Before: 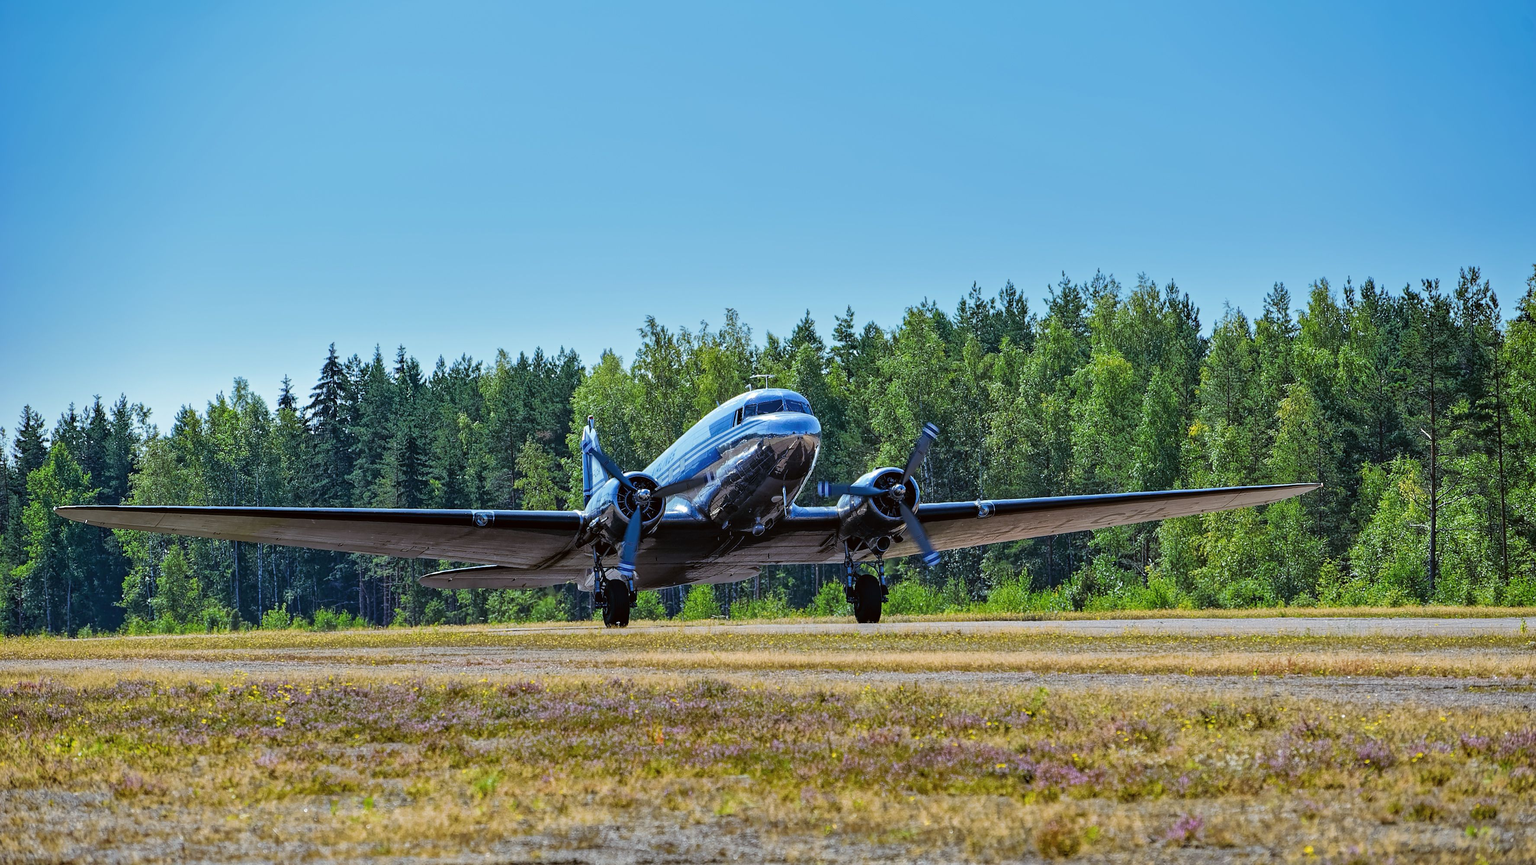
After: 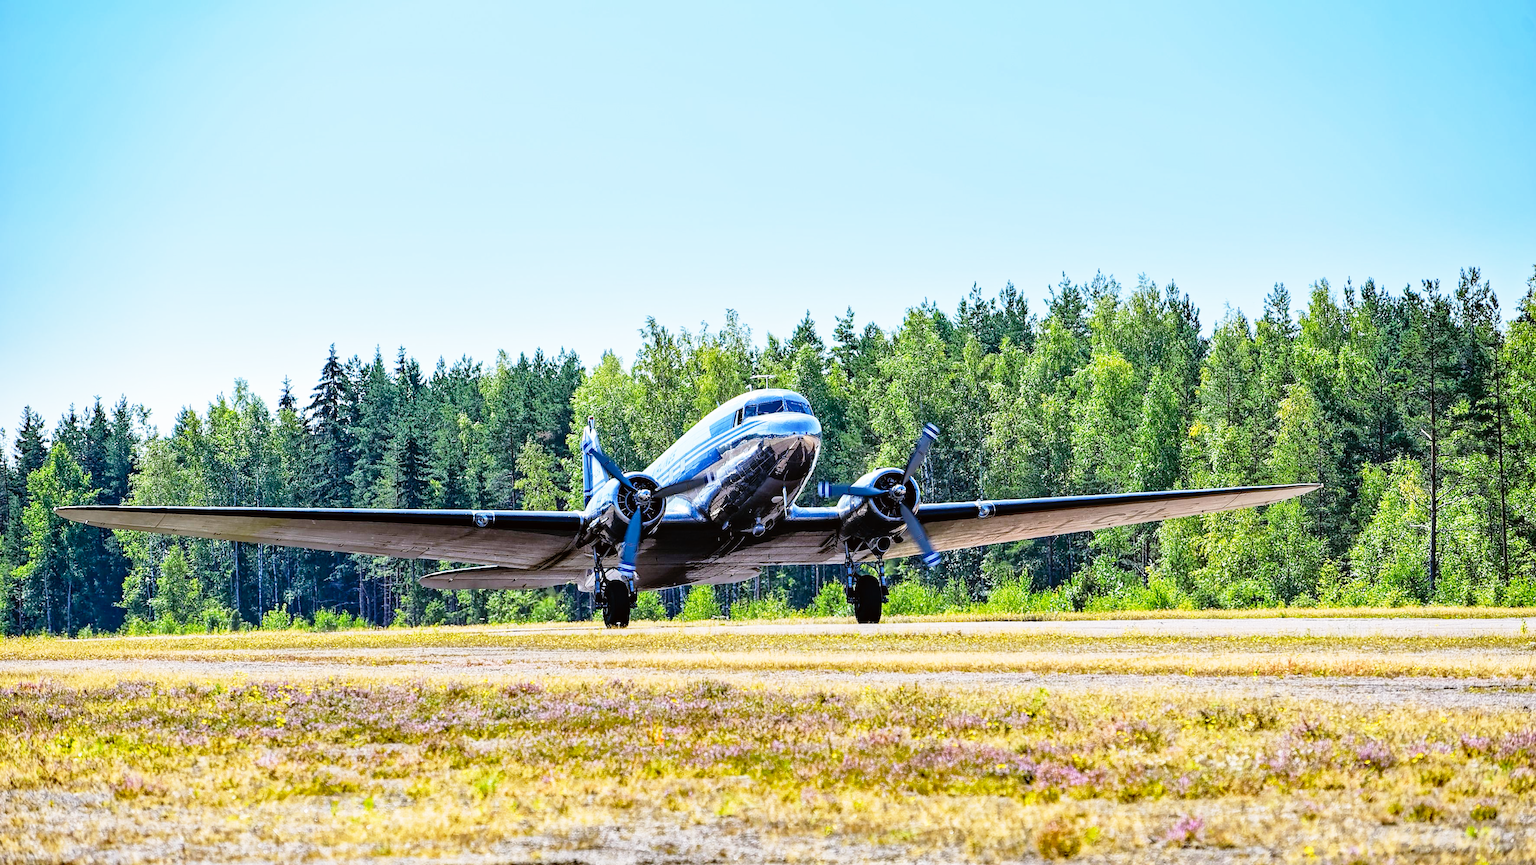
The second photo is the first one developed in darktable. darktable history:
color balance rgb: highlights gain › chroma 0.991%, highlights gain › hue 26.54°, linear chroma grading › global chroma -14.487%, perceptual saturation grading › global saturation 19.735%
base curve: curves: ch0 [(0, 0) (0.012, 0.01) (0.073, 0.168) (0.31, 0.711) (0.645, 0.957) (1, 1)], preserve colors none
